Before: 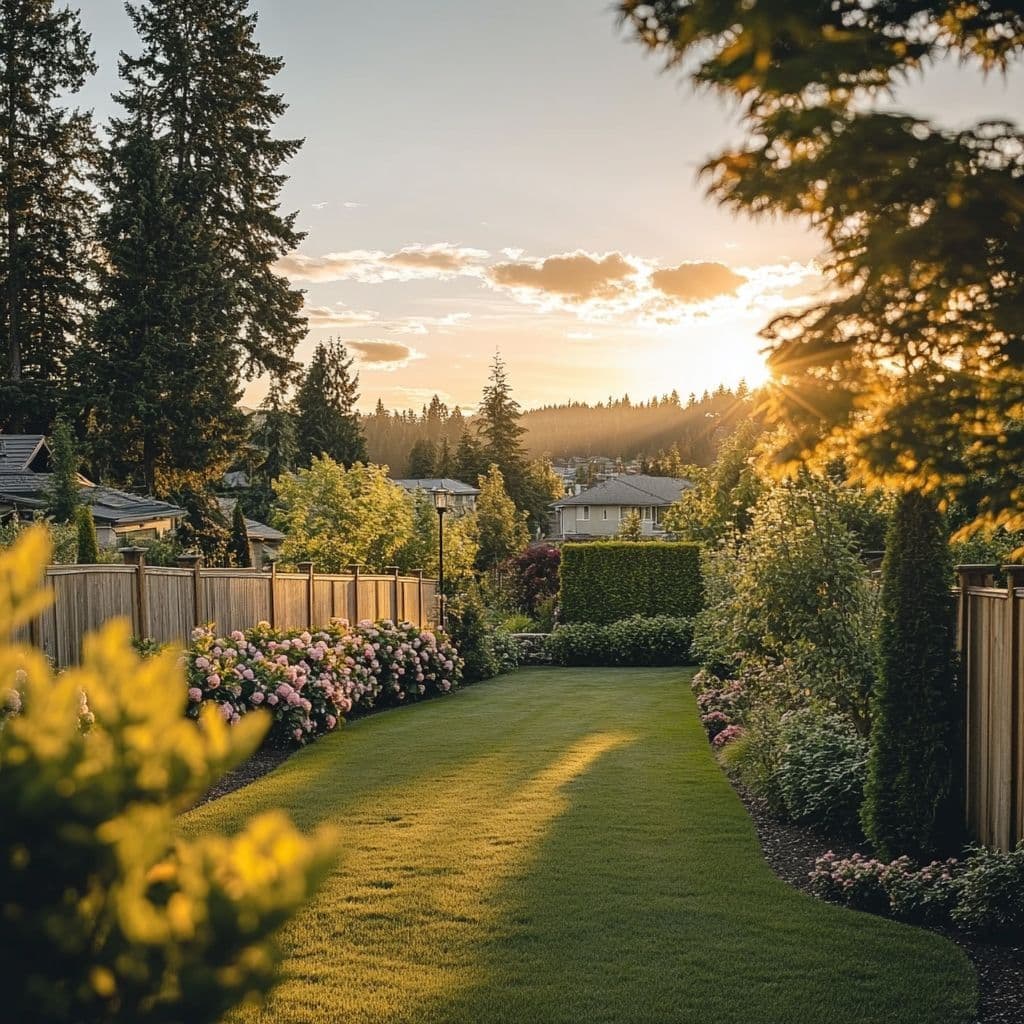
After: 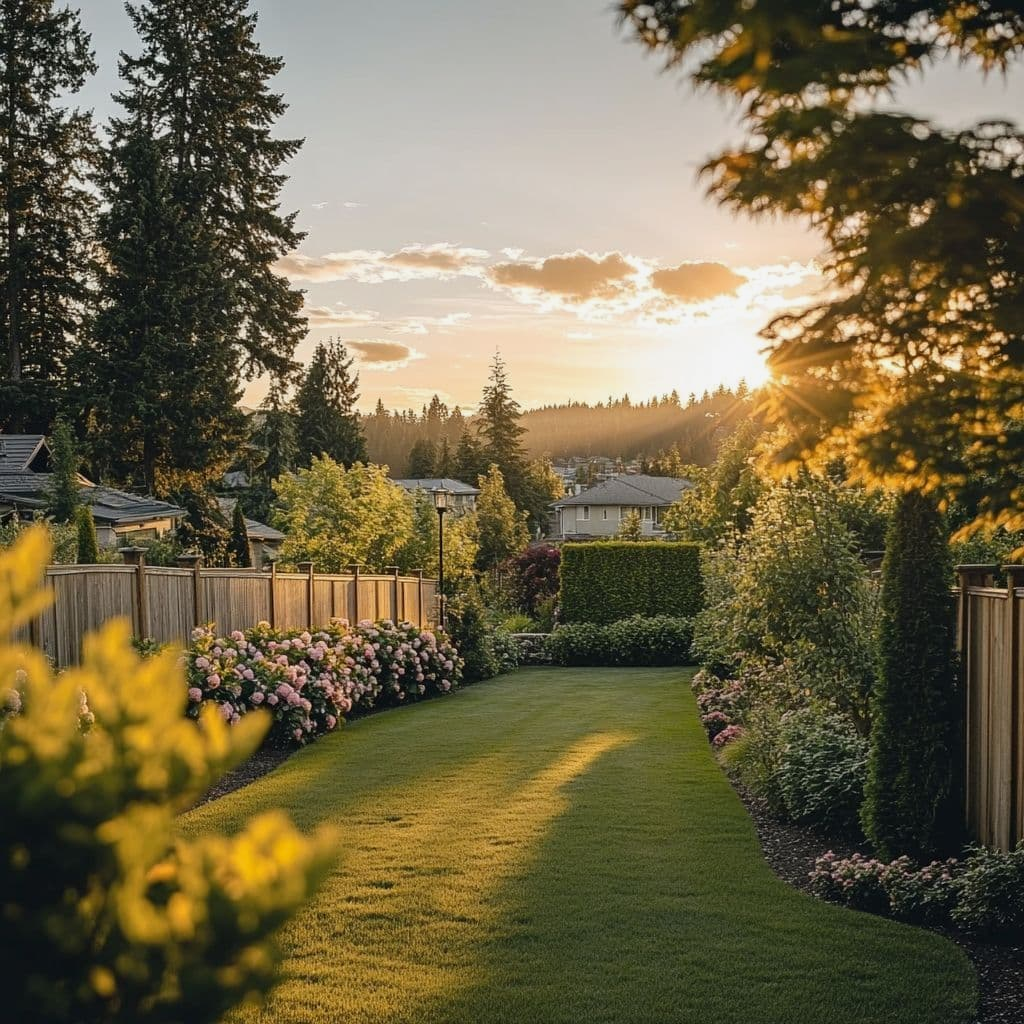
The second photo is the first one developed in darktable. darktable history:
color balance rgb: saturation formula JzAzBz (2021)
white balance: emerald 1
exposure: black level correction 0.001, exposure -0.125 EV, compensate exposure bias true, compensate highlight preservation false
